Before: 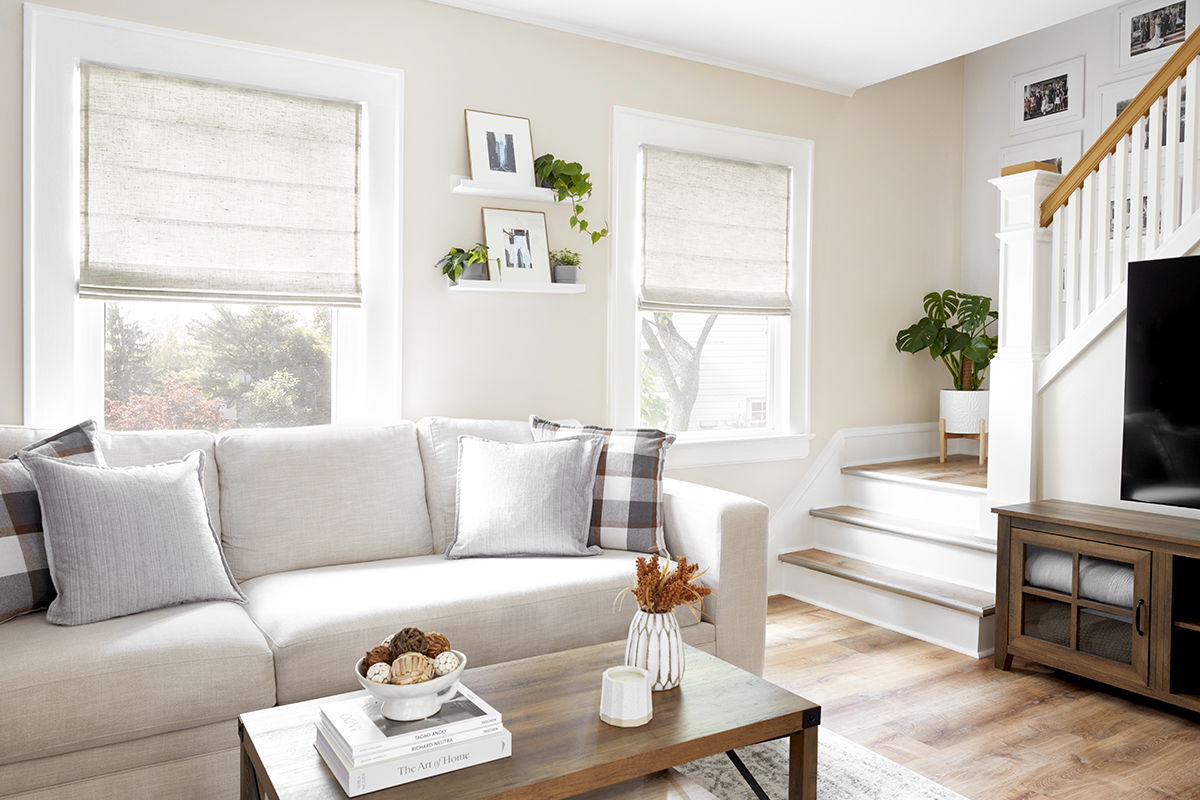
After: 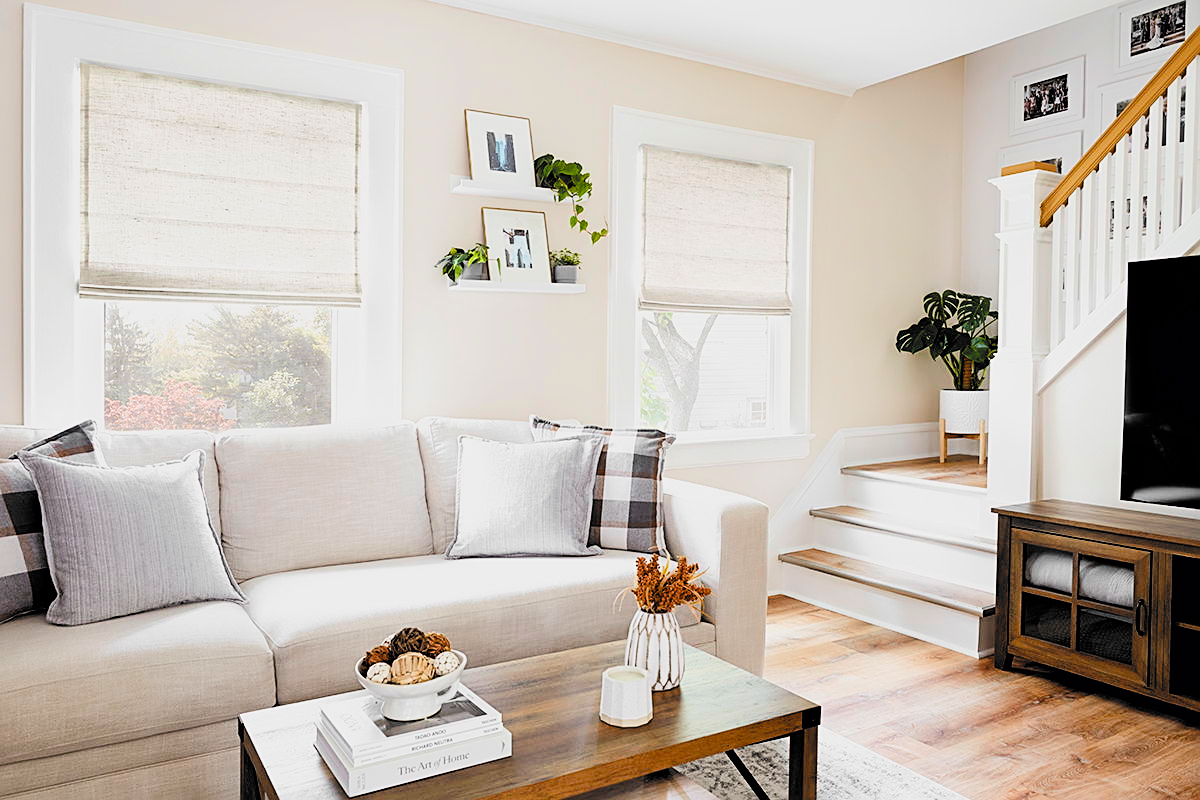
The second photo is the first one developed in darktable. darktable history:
color balance rgb: perceptual saturation grading › global saturation 34.975%, perceptual saturation grading › highlights -24.814%, perceptual saturation grading › shadows 25.033%, global vibrance 9.445%
sharpen: on, module defaults
filmic rgb: black relative exposure -5.09 EV, white relative exposure 3.51 EV, hardness 3.19, contrast 1.407, highlights saturation mix -49.32%, color science v6 (2022)
